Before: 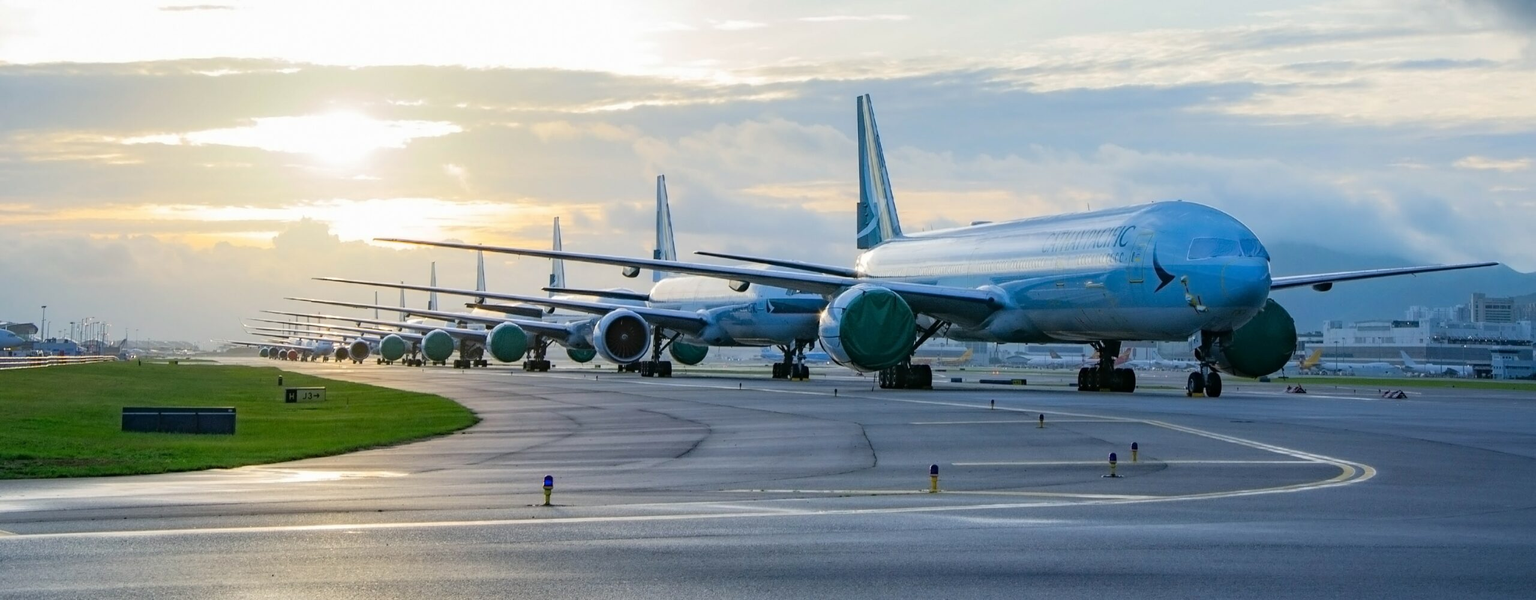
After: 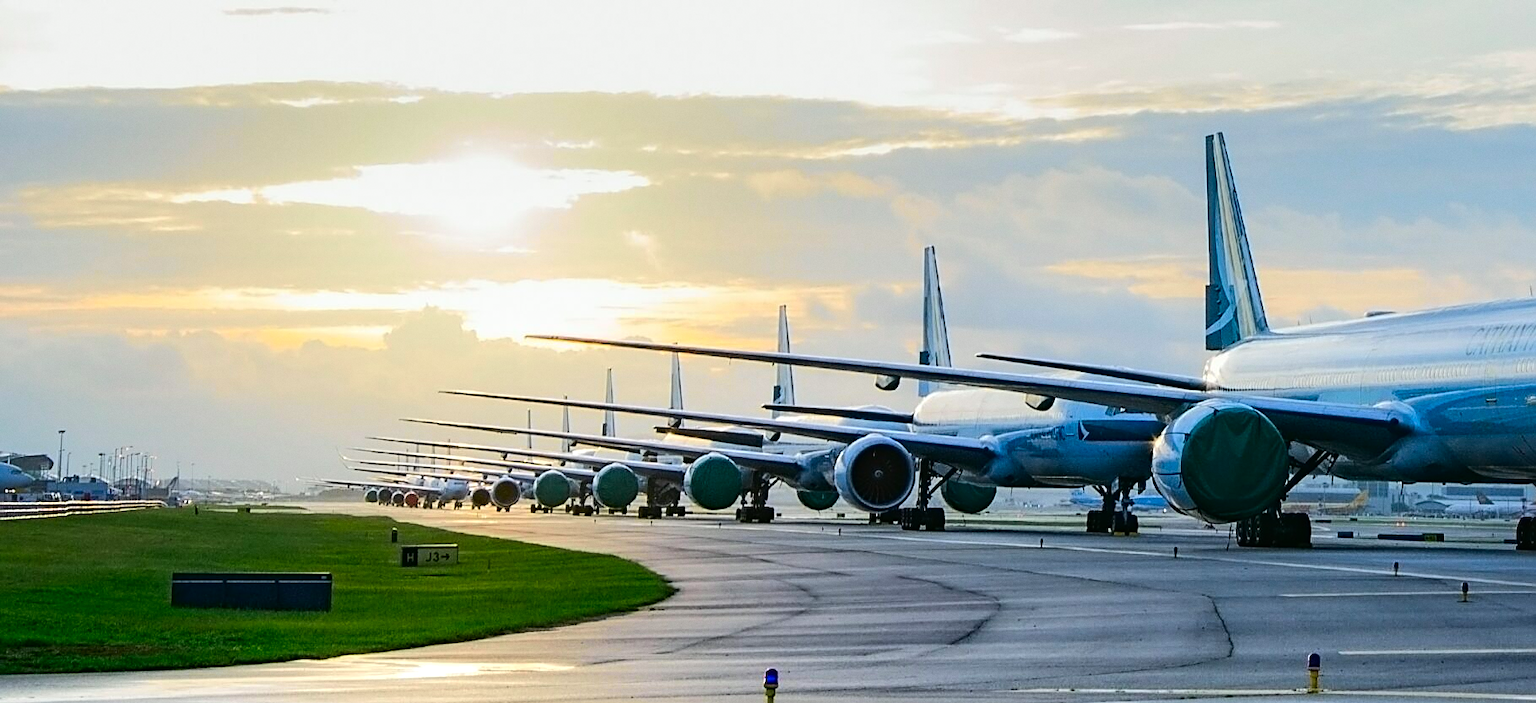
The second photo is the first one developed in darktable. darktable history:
levels: levels [0, 0.498, 1]
tone equalizer: -8 EV -0.417 EV, -7 EV -0.389 EV, -6 EV -0.333 EV, -5 EV -0.222 EV, -3 EV 0.222 EV, -2 EV 0.333 EV, -1 EV 0.389 EV, +0 EV 0.417 EV, edges refinement/feathering 500, mask exposure compensation -1.57 EV, preserve details no
sharpen: on, module defaults
contrast brightness saturation: contrast 0.04, saturation 0.16
grain: coarseness 0.09 ISO, strength 10%
tone curve: curves: ch0 [(0, 0.01) (0.037, 0.032) (0.131, 0.108) (0.275, 0.256) (0.483, 0.512) (0.61, 0.665) (0.696, 0.742) (0.792, 0.819) (0.911, 0.925) (0.997, 0.995)]; ch1 [(0, 0) (0.308, 0.29) (0.425, 0.411) (0.492, 0.488) (0.505, 0.503) (0.527, 0.531) (0.568, 0.594) (0.683, 0.702) (0.746, 0.77) (1, 1)]; ch2 [(0, 0) (0.246, 0.233) (0.36, 0.352) (0.415, 0.415) (0.485, 0.487) (0.502, 0.504) (0.525, 0.523) (0.539, 0.553) (0.587, 0.594) (0.636, 0.652) (0.711, 0.729) (0.845, 0.855) (0.998, 0.977)], color space Lab, independent channels, preserve colors none
graduated density: rotation 5.63°, offset 76.9
crop: right 28.885%, bottom 16.626%
